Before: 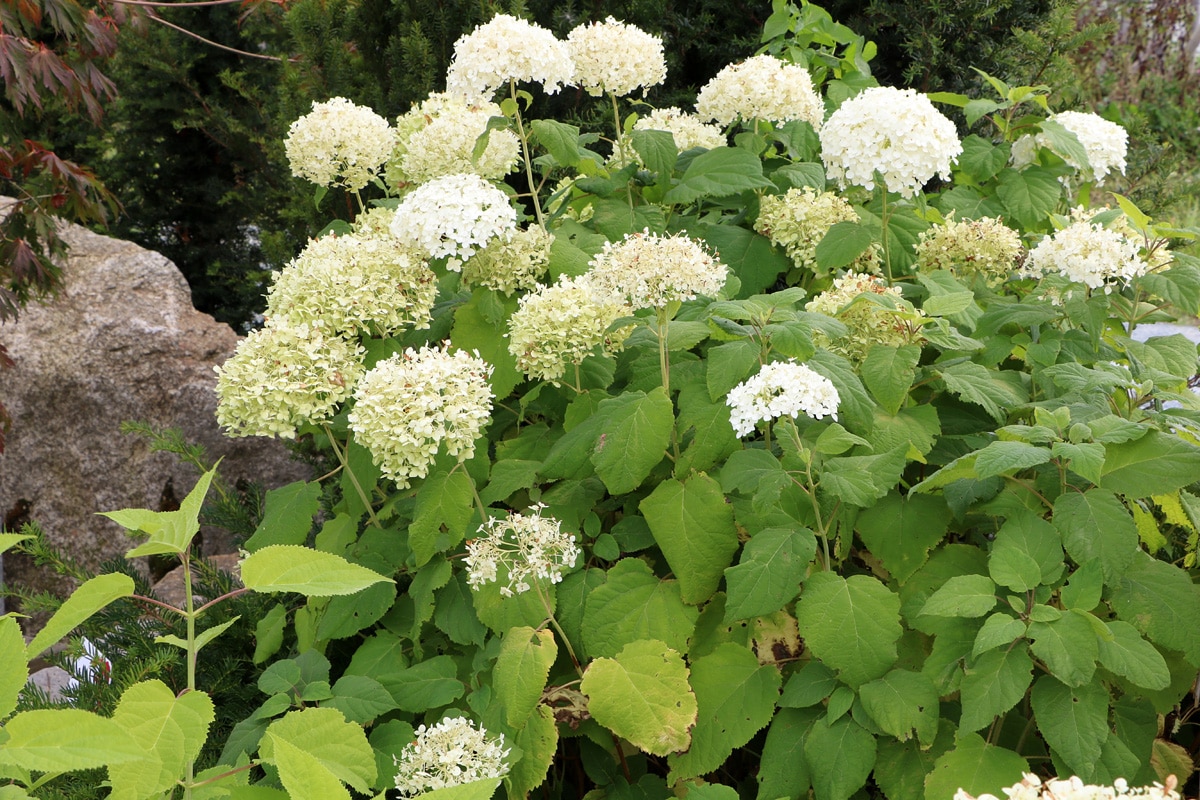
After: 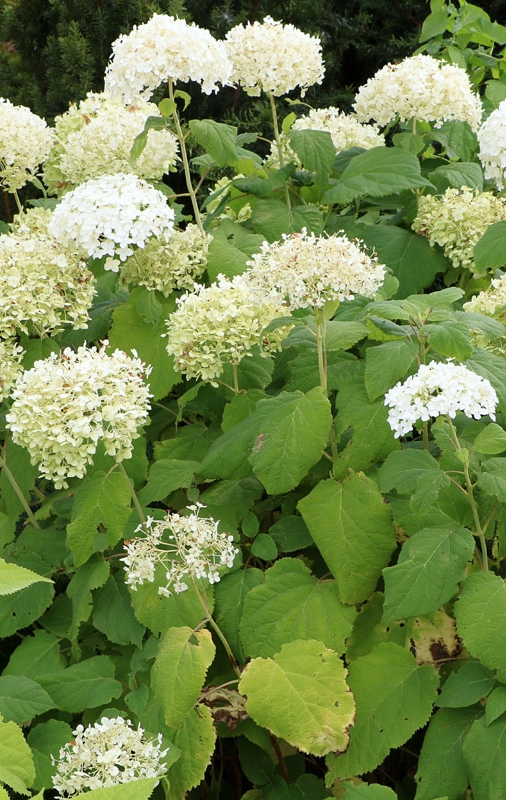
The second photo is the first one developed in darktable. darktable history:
crop: left 28.583%, right 29.231%
white balance: red 0.982, blue 1.018
